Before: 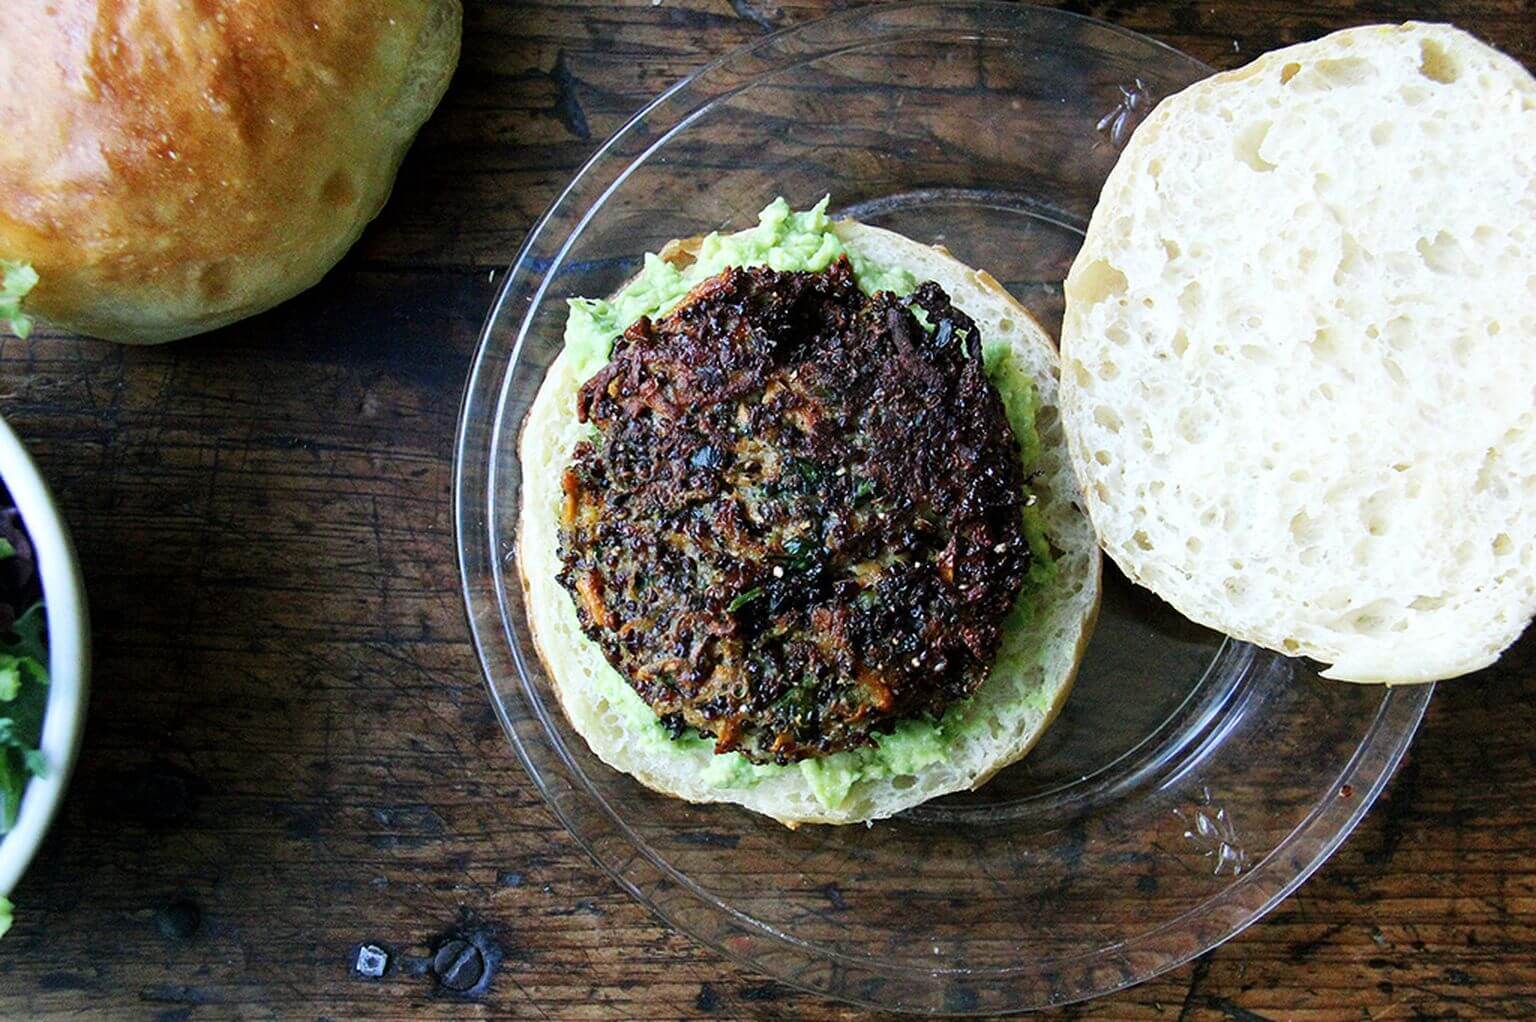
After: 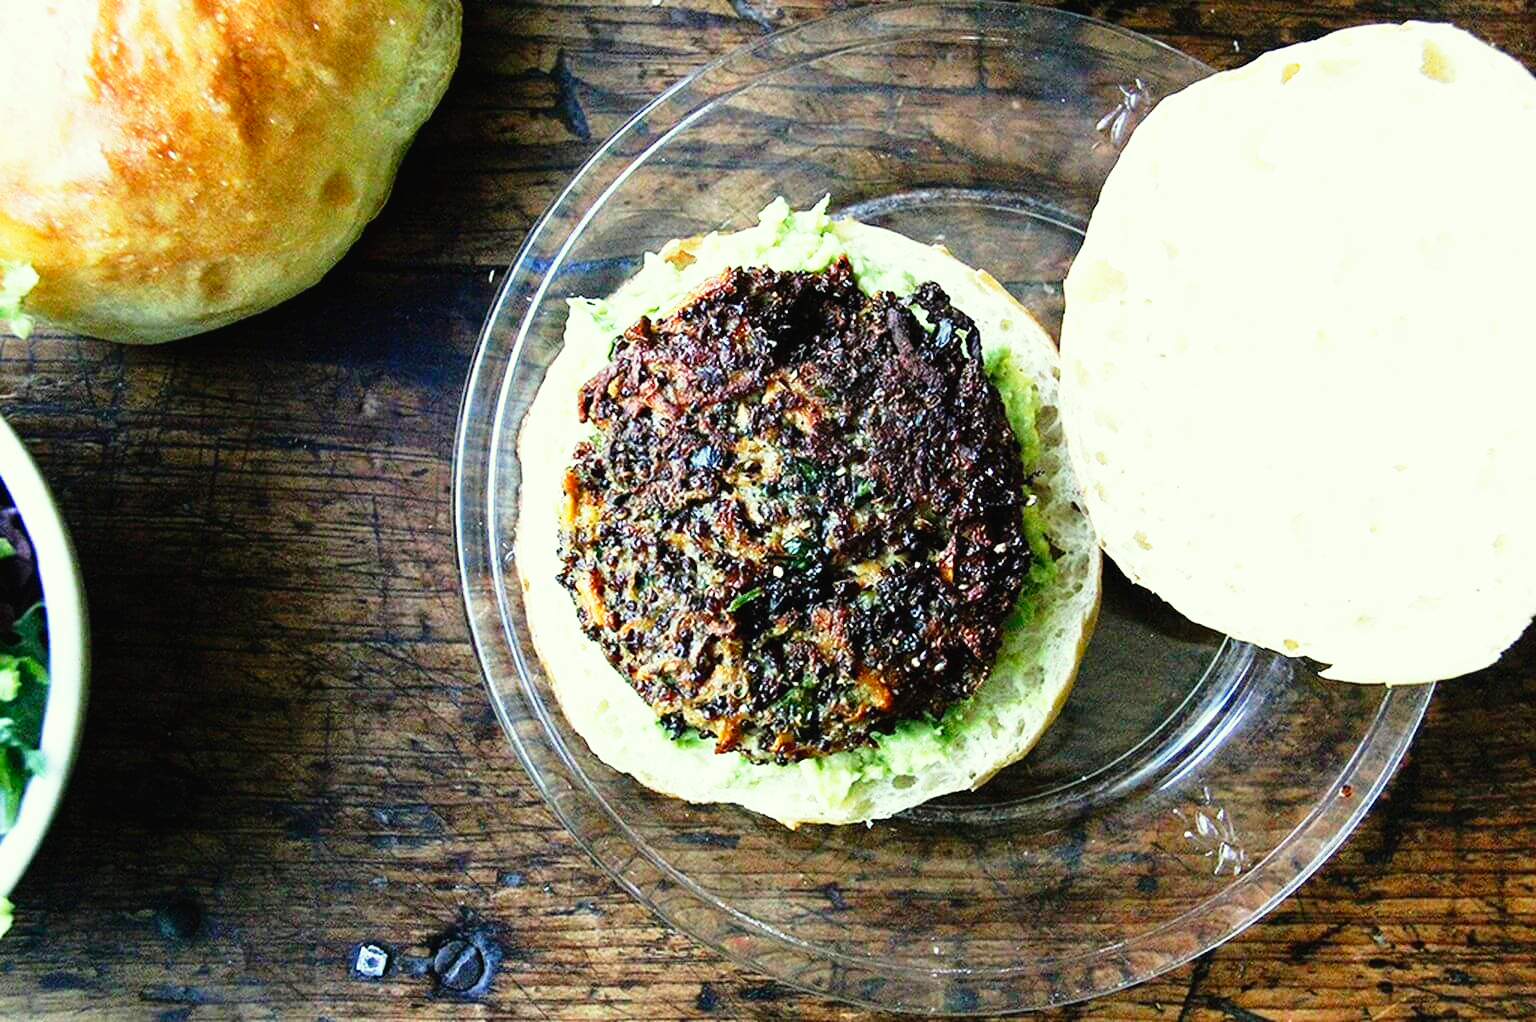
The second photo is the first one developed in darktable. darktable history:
base curve: curves: ch0 [(0, 0) (0.012, 0.01) (0.073, 0.168) (0.31, 0.711) (0.645, 0.957) (1, 1)], preserve colors none
color correction: highlights a* -4.42, highlights b* 6.65
exposure: black level correction -0.003, exposure 0.043 EV, compensate exposure bias true, compensate highlight preservation false
